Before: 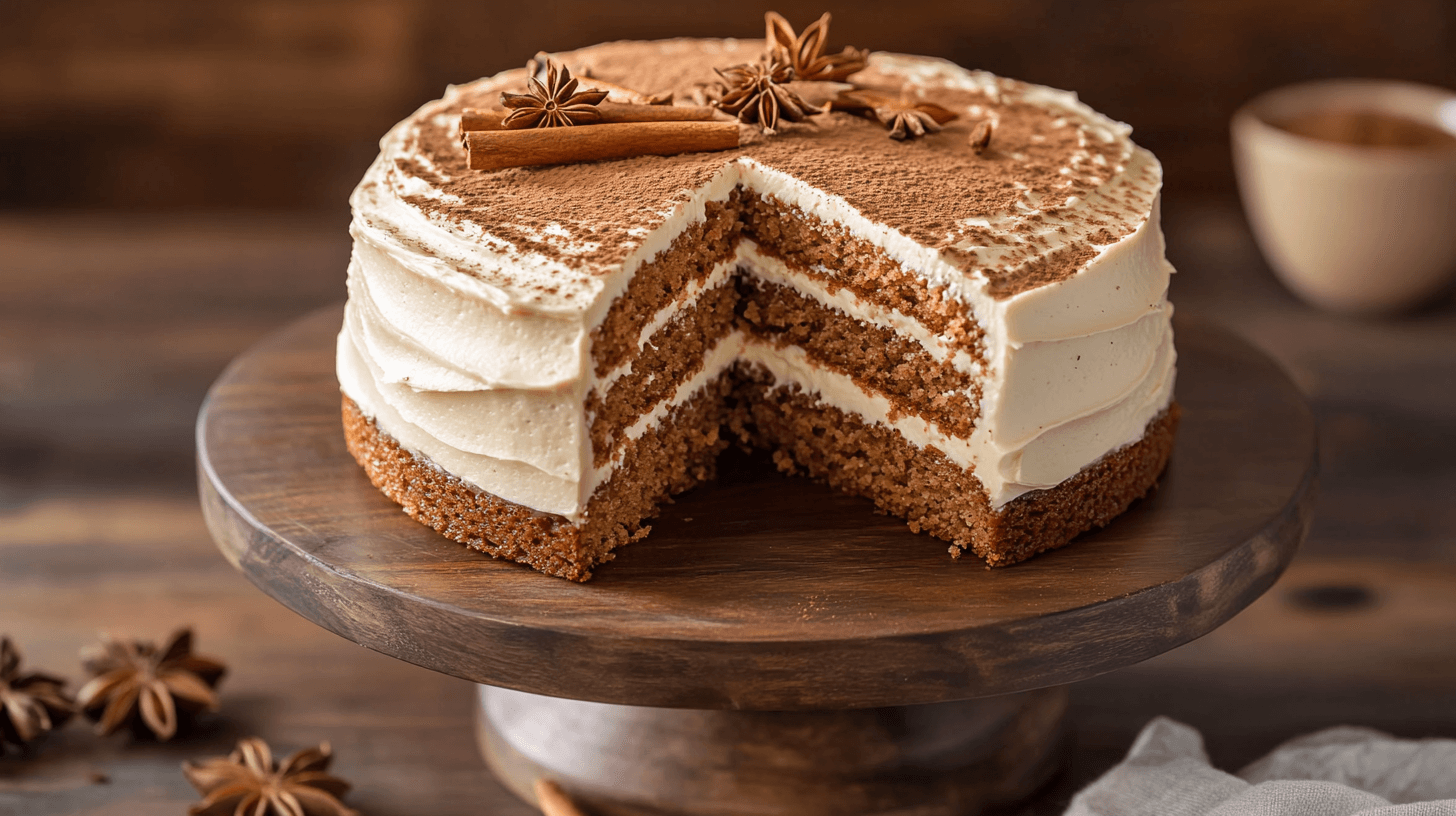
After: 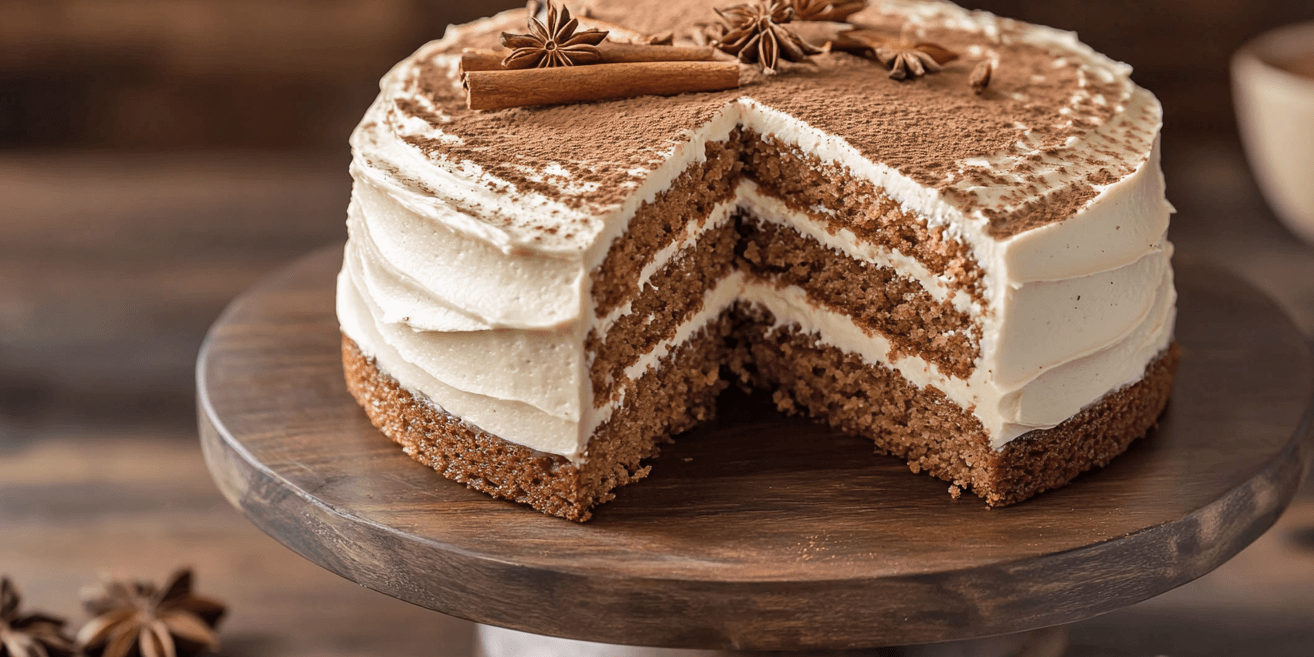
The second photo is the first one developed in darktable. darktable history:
contrast brightness saturation: saturation -0.174
shadows and highlights: radius 107.39, shadows 45.39, highlights -66.23, low approximation 0.01, soften with gaussian
crop: top 7.457%, right 9.733%, bottom 11.924%
